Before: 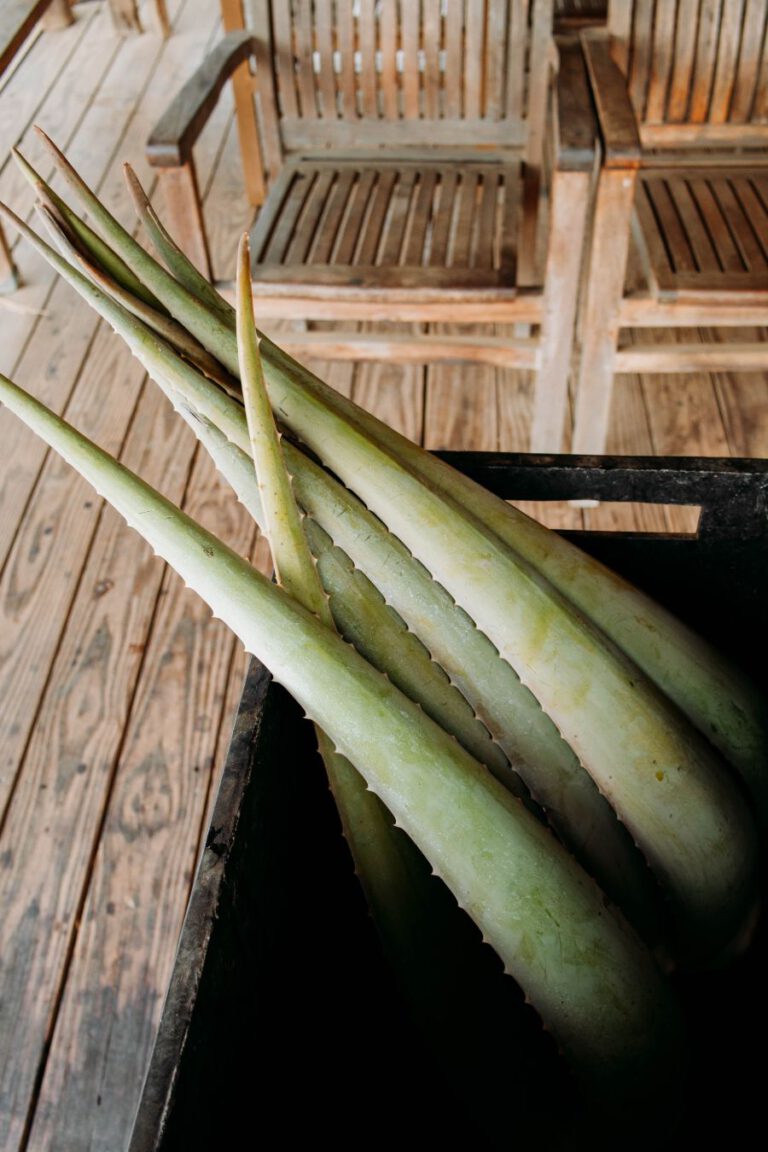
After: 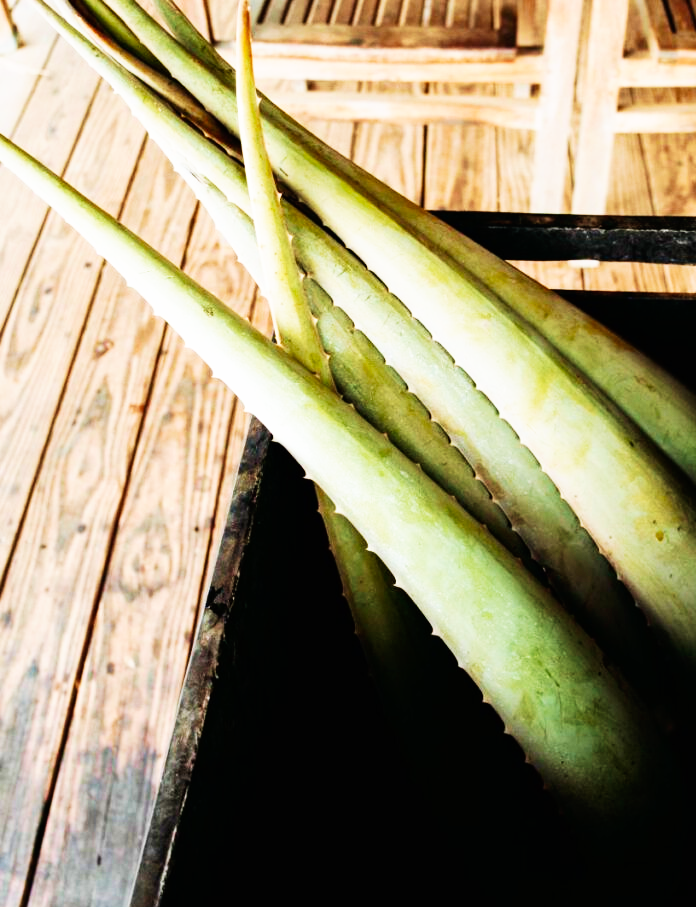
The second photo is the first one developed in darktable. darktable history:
velvia: strength 44.97%
base curve: curves: ch0 [(0, 0) (0.007, 0.004) (0.027, 0.03) (0.046, 0.07) (0.207, 0.54) (0.442, 0.872) (0.673, 0.972) (1, 1)], preserve colors none
crop: top 20.861%, right 9.346%, bottom 0.323%
